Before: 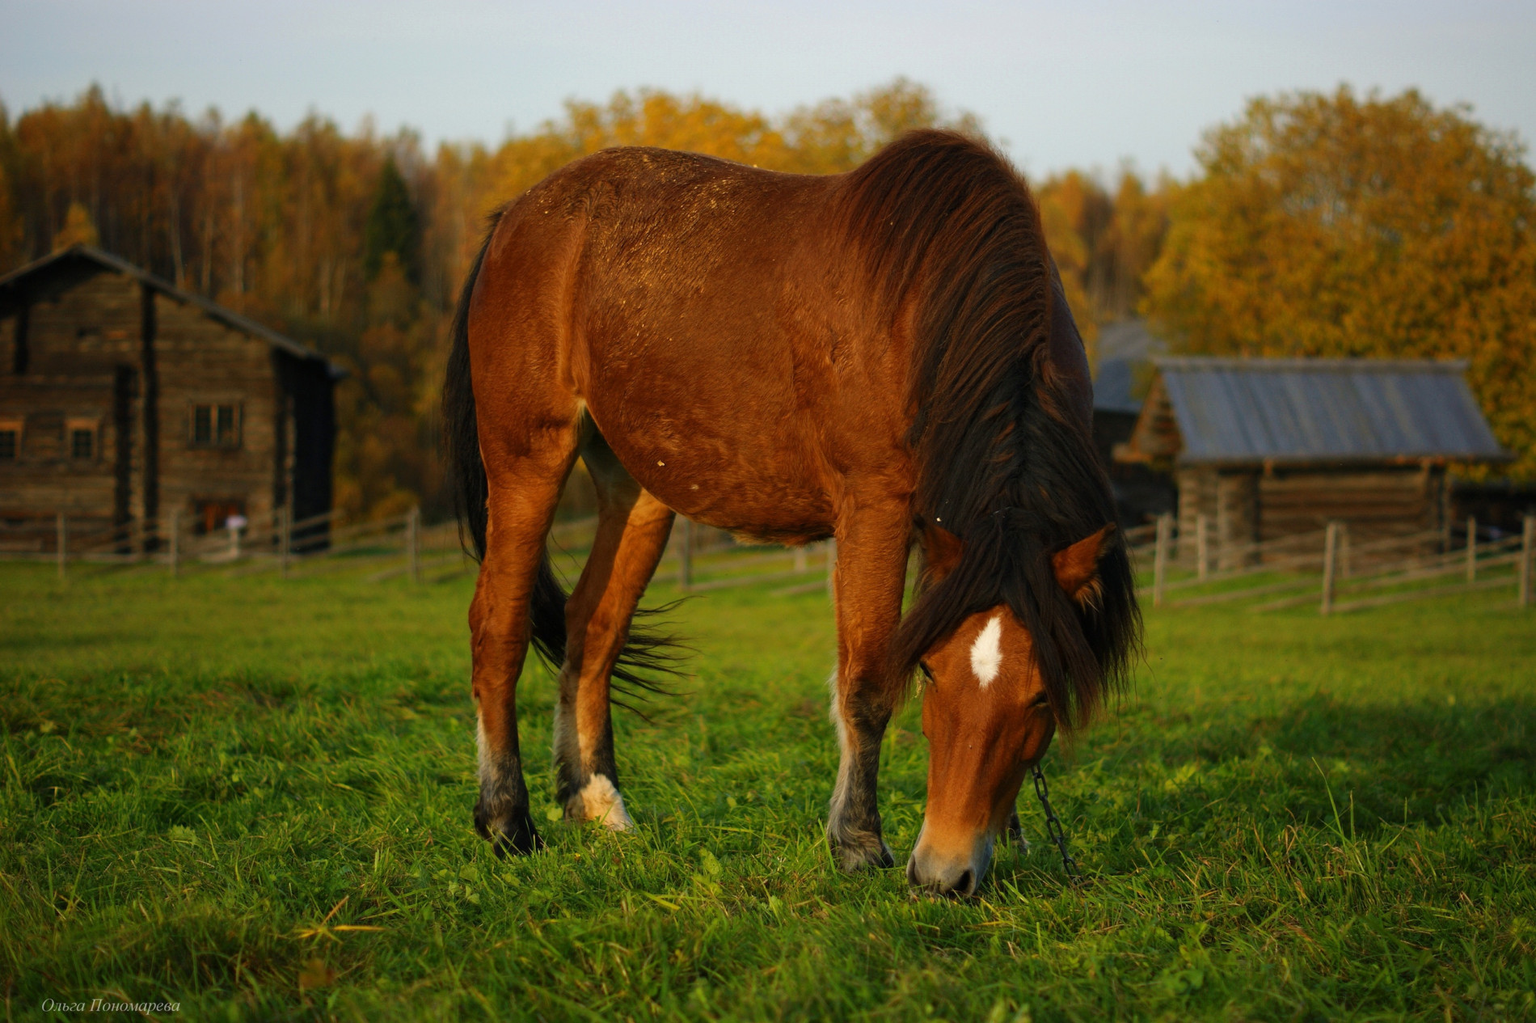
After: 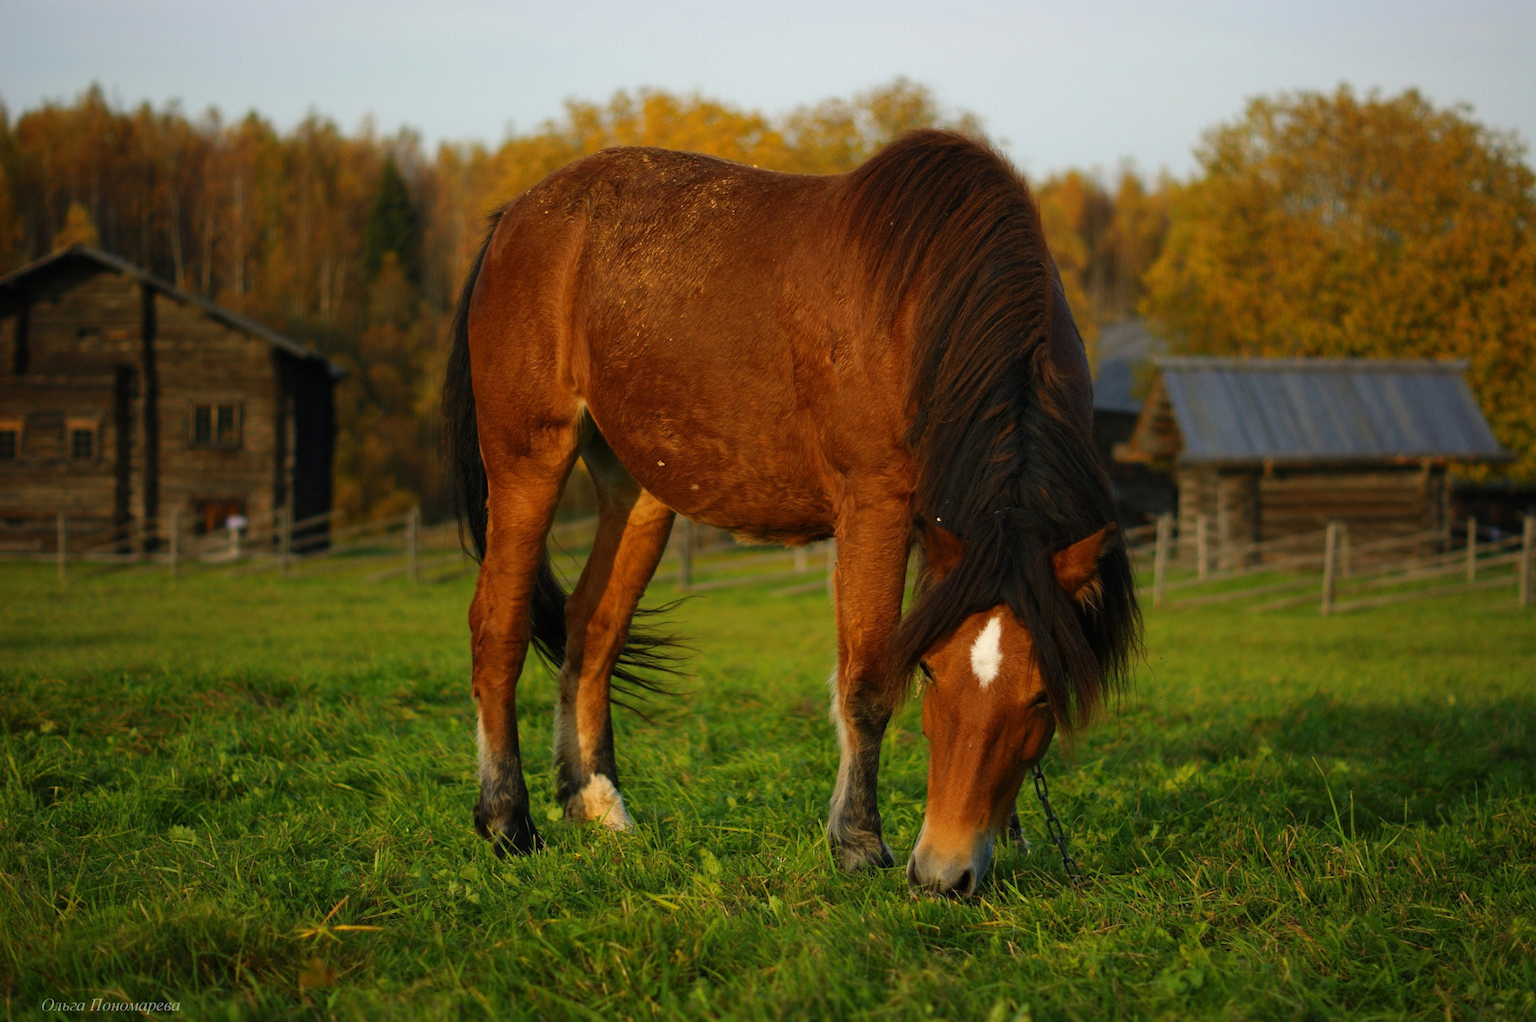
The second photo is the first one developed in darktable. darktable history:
contrast equalizer: y [[0.5 ×6], [0.5 ×6], [0.5, 0.5, 0.501, 0.545, 0.707, 0.863], [0 ×6], [0 ×6]]
exposure: compensate highlight preservation false
